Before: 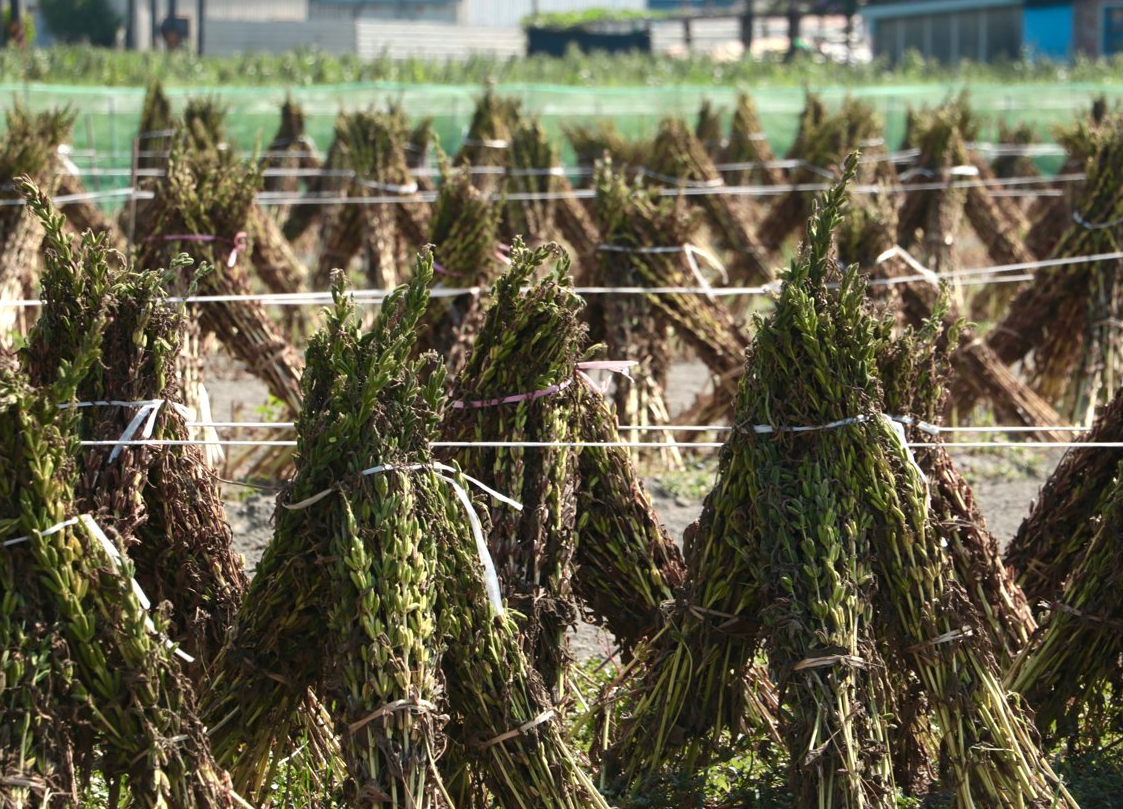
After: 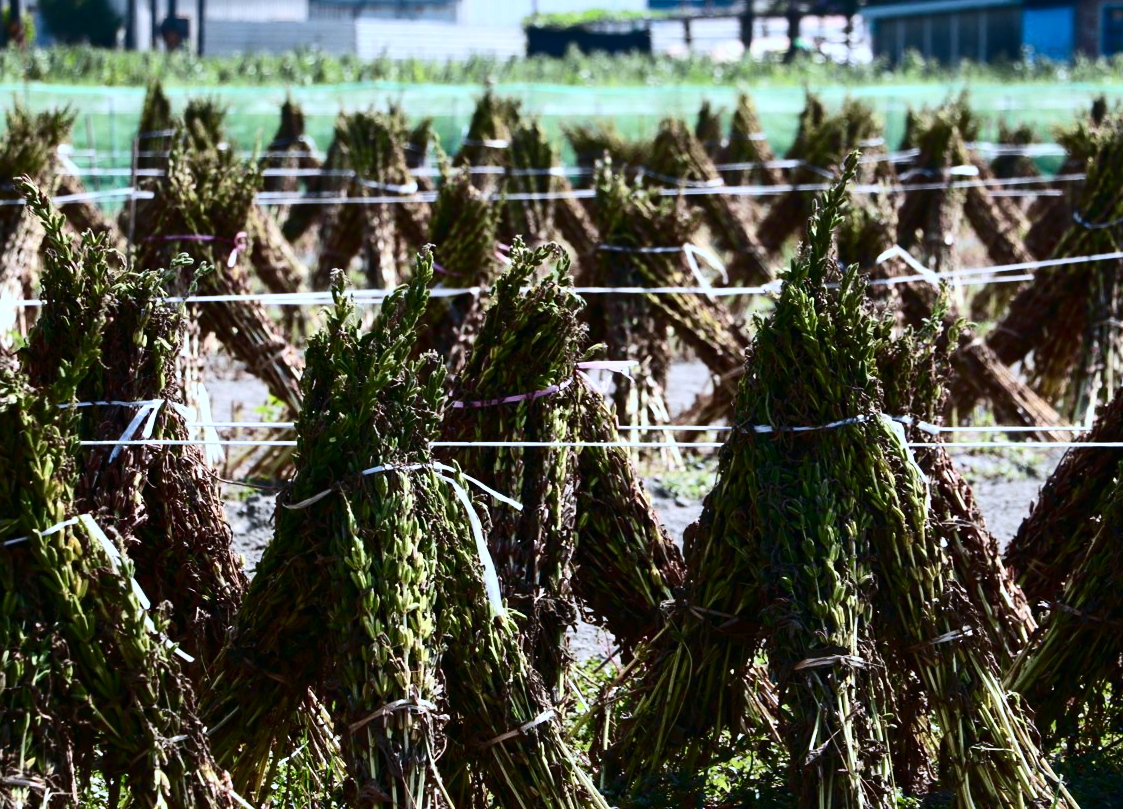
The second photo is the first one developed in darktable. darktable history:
contrast brightness saturation: contrast 0.32, brightness -0.08, saturation 0.17
white balance: red 0.948, green 1.02, blue 1.176
